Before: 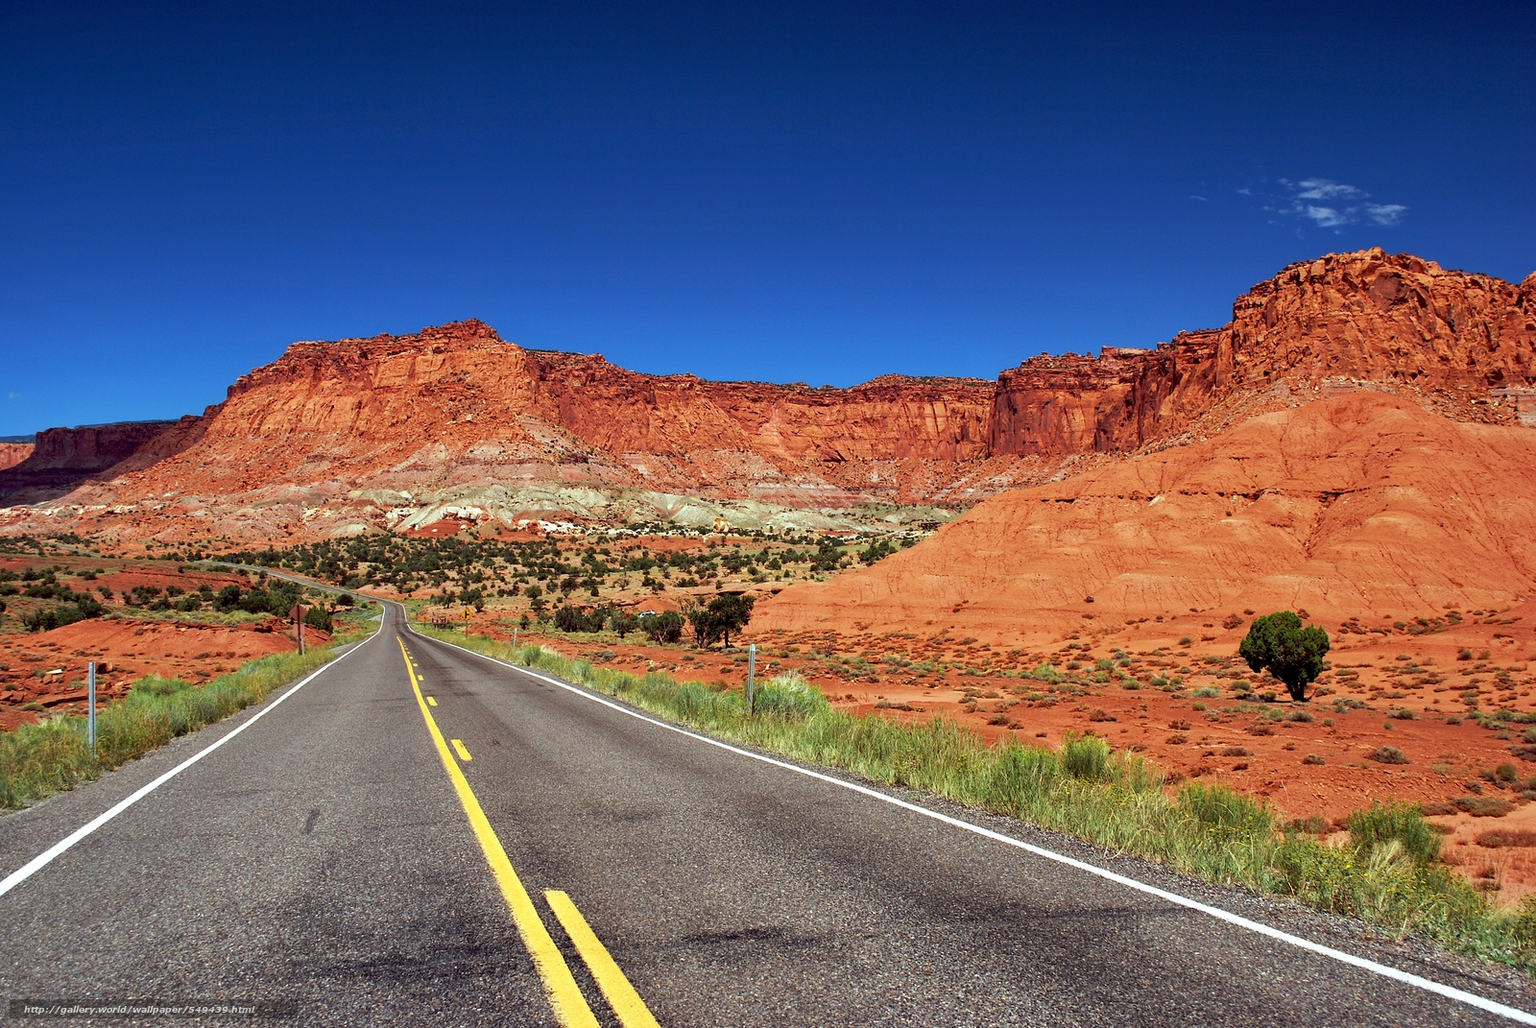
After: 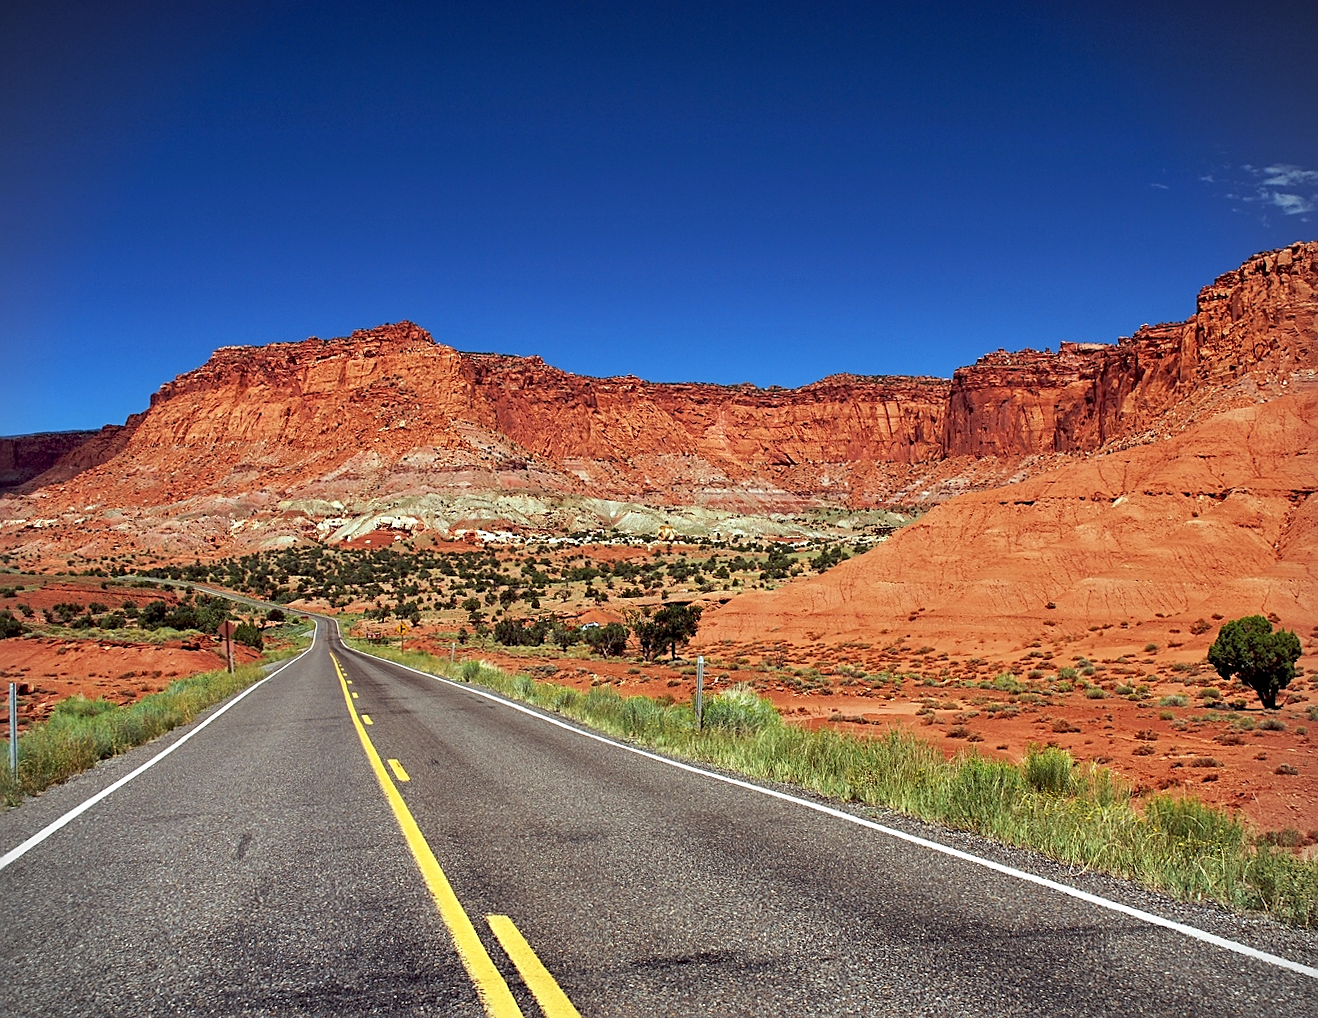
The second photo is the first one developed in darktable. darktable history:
sharpen: on, module defaults
vignetting: fall-off start 92.52%, brightness -0.478
crop and rotate: angle 0.679°, left 4.53%, top 0.592%, right 11.643%, bottom 2.636%
